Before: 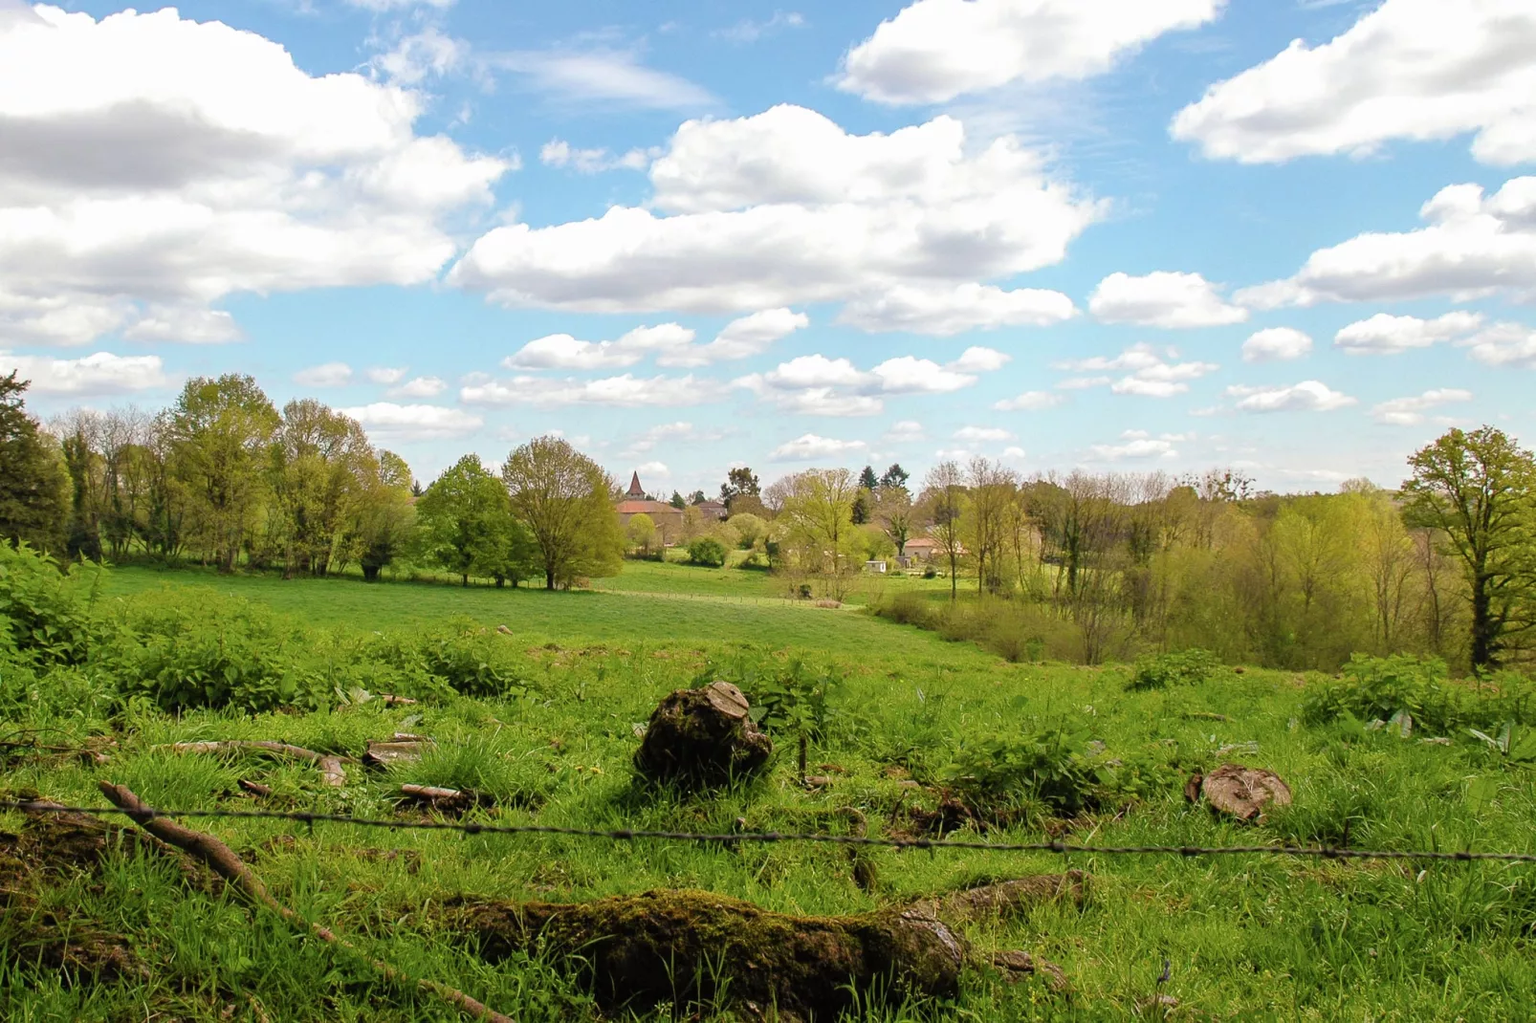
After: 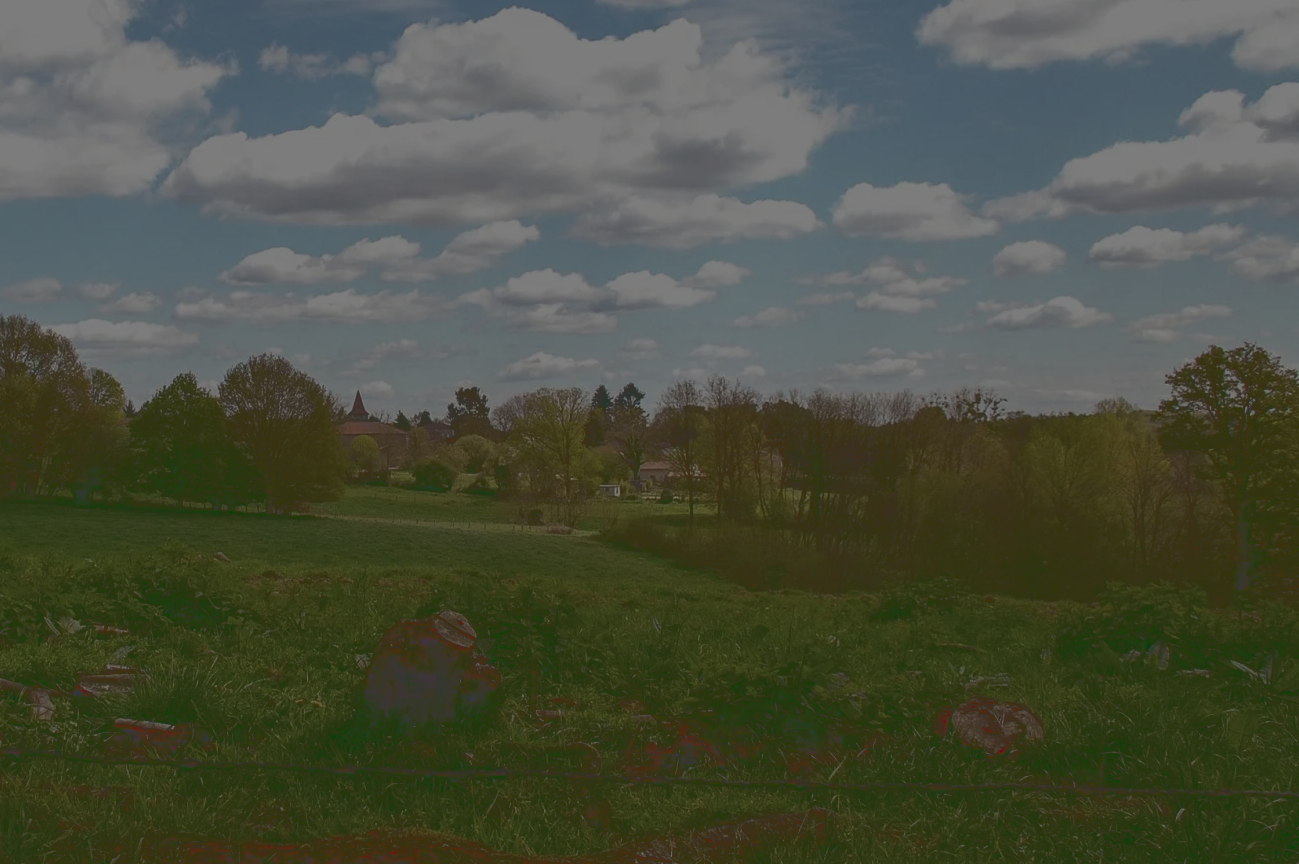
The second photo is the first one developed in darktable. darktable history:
tone curve: curves: ch0 [(0, 0.23) (0.125, 0.207) (0.245, 0.227) (0.736, 0.695) (1, 0.824)], color space Lab, linked channels, preserve colors none
exposure: exposure -2.07 EV, compensate highlight preservation false
color correction: highlights b* 0.018, saturation 0.805
crop: left 19.095%, top 9.59%, right 0%, bottom 9.576%
